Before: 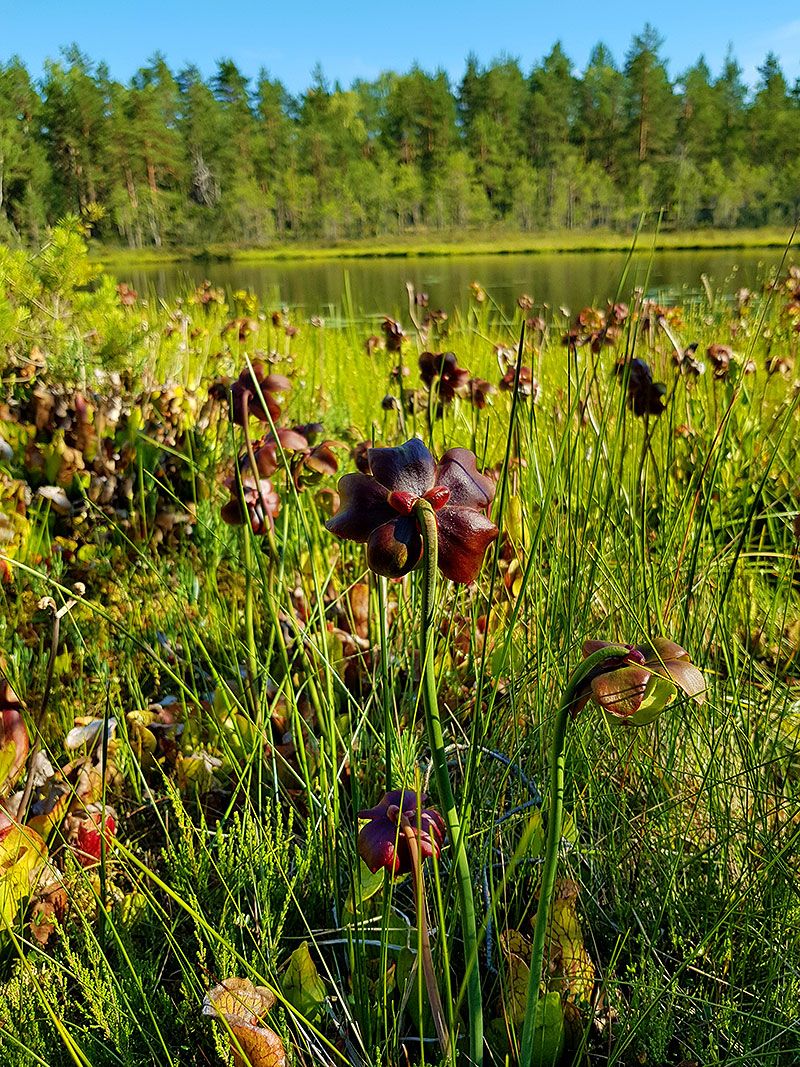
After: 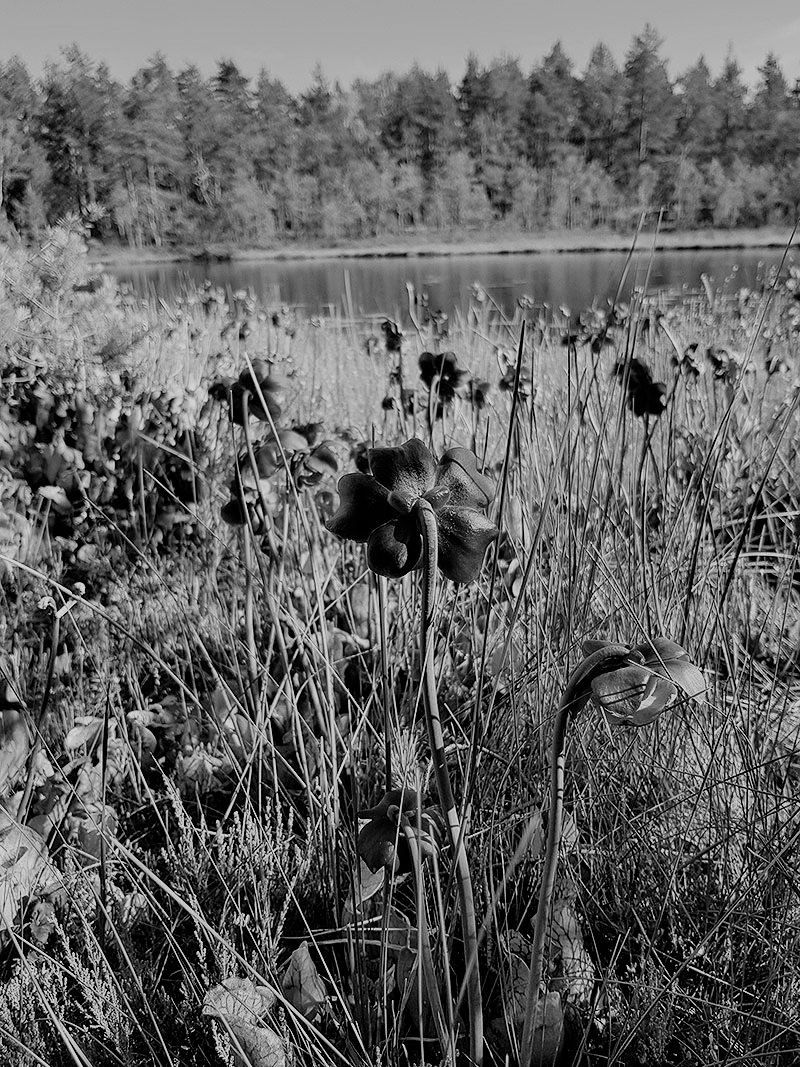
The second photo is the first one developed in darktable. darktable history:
contrast brightness saturation: saturation -1
filmic rgb: black relative exposure -7.65 EV, white relative exposure 4.56 EV, hardness 3.61
tone equalizer: on, module defaults
